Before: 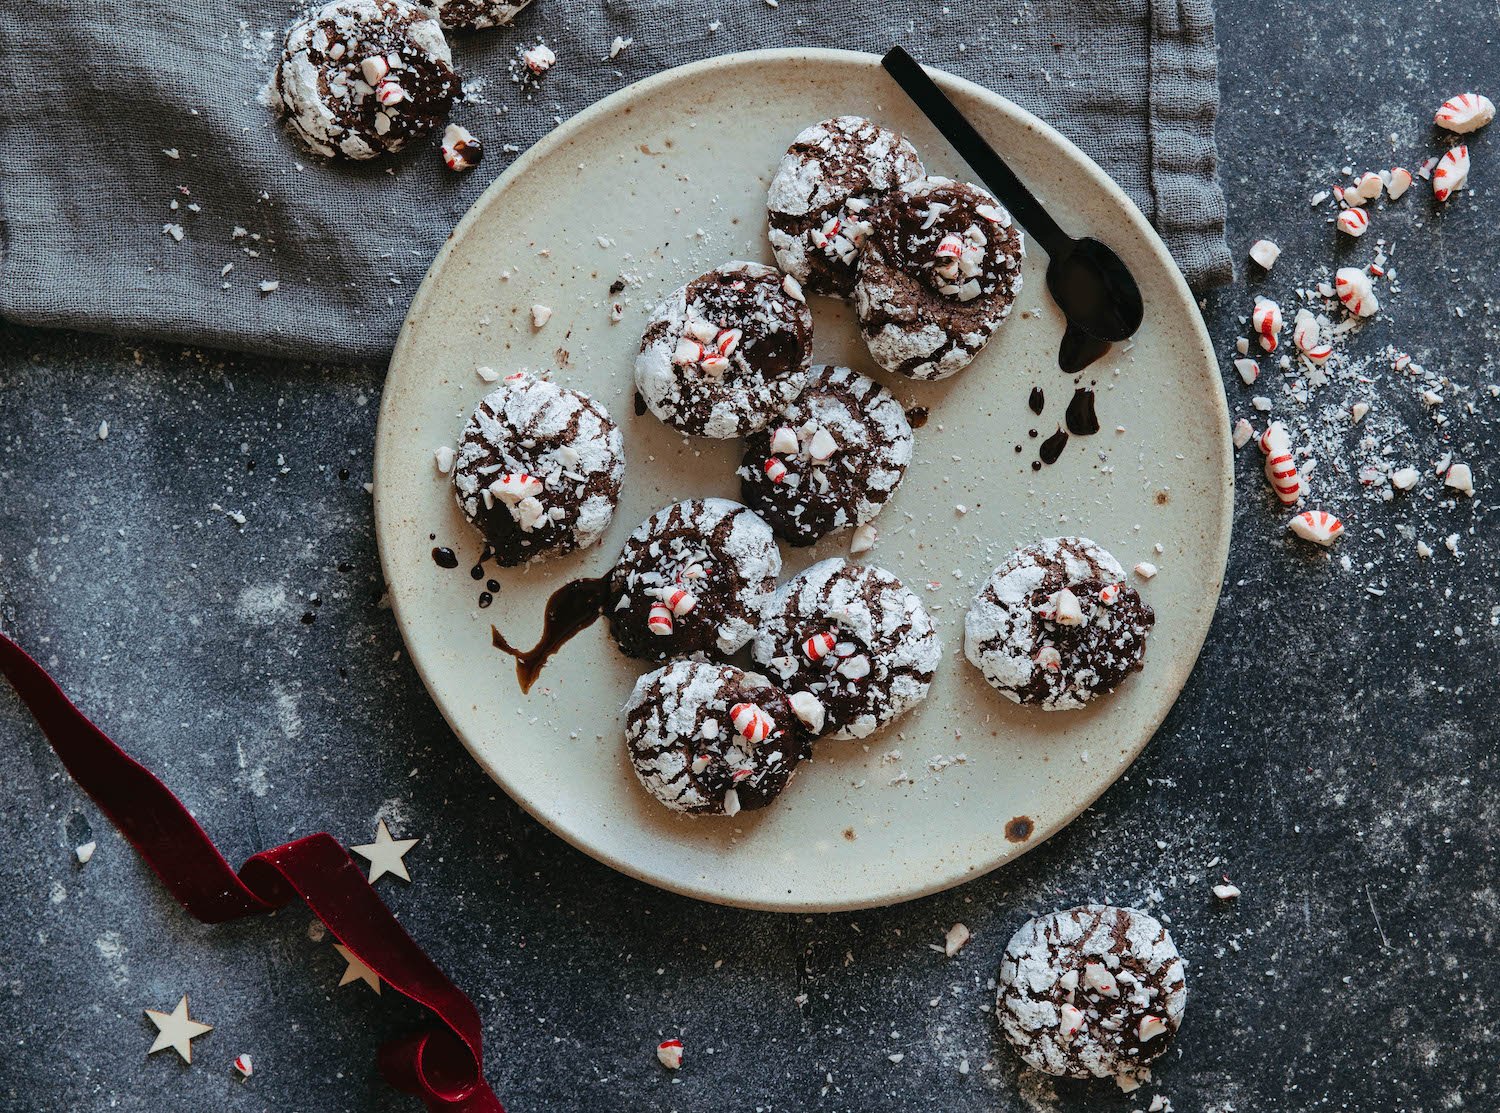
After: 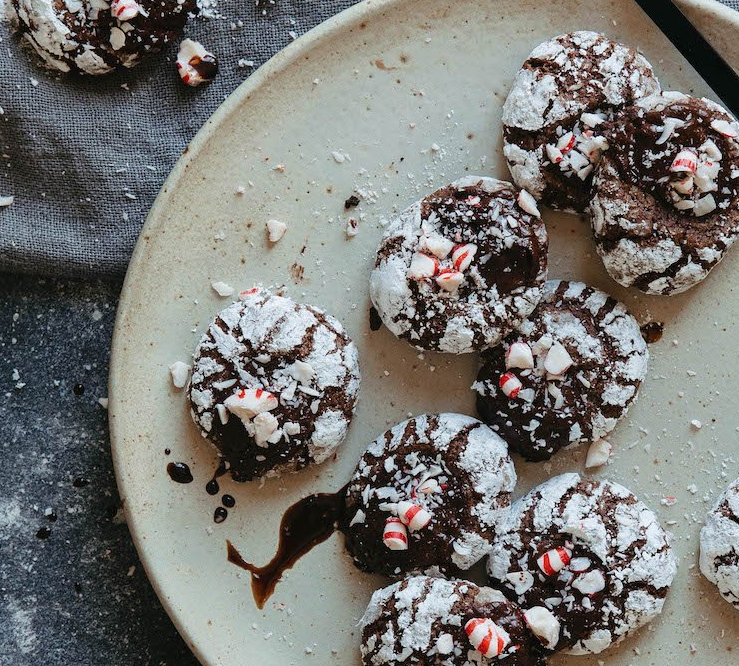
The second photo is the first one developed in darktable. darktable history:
crop: left 17.721%, top 7.708%, right 33.003%, bottom 32.393%
